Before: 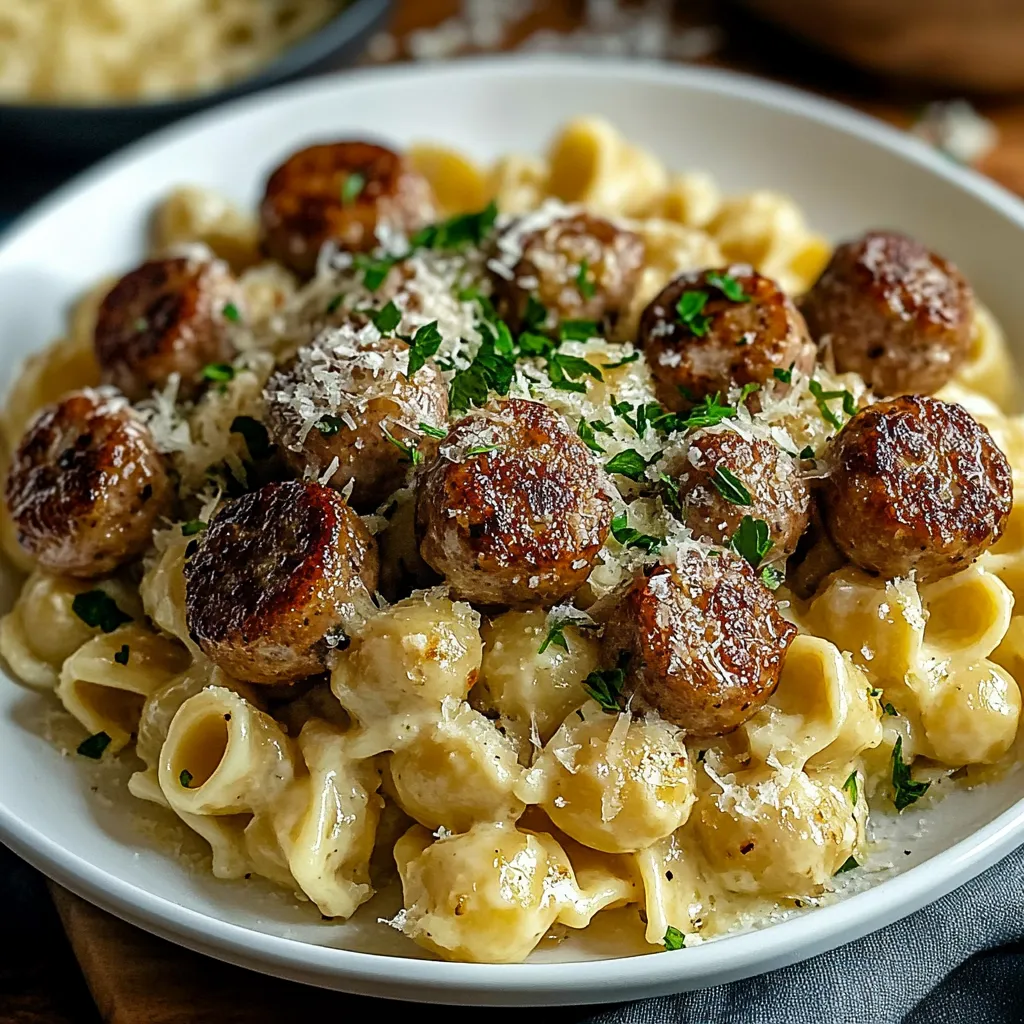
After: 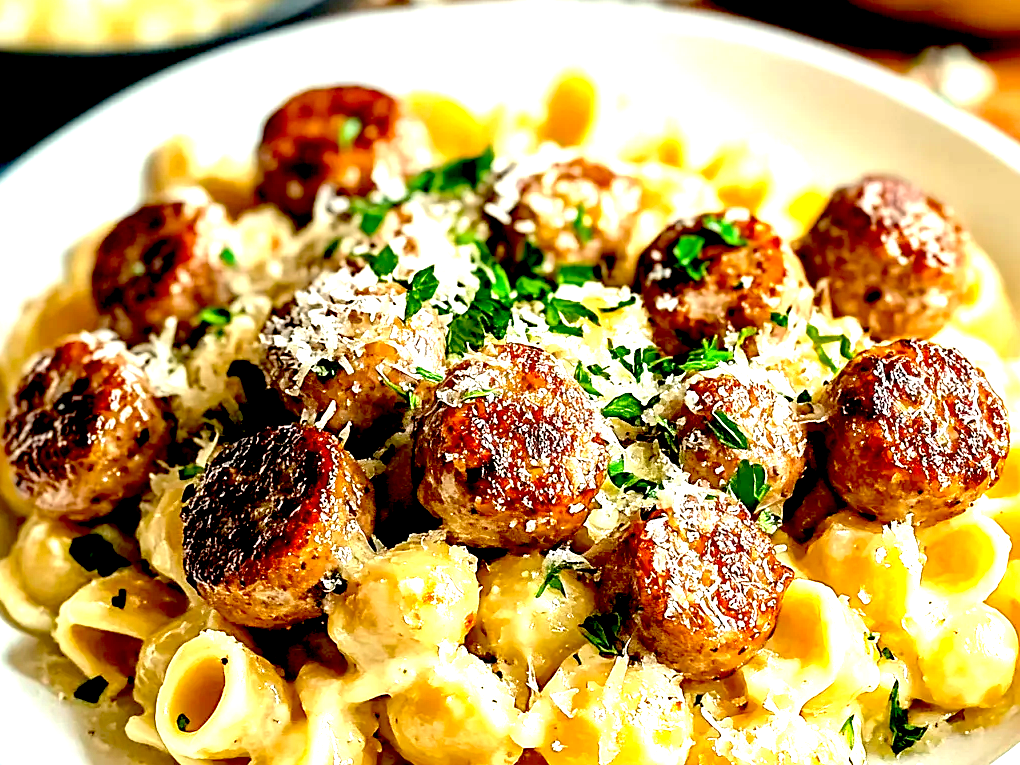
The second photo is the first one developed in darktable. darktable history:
exposure: black level correction 0.016, exposure 1.774 EV, compensate highlight preservation false
crop: left 0.387%, top 5.469%, bottom 19.809%
white balance: red 1.045, blue 0.932
